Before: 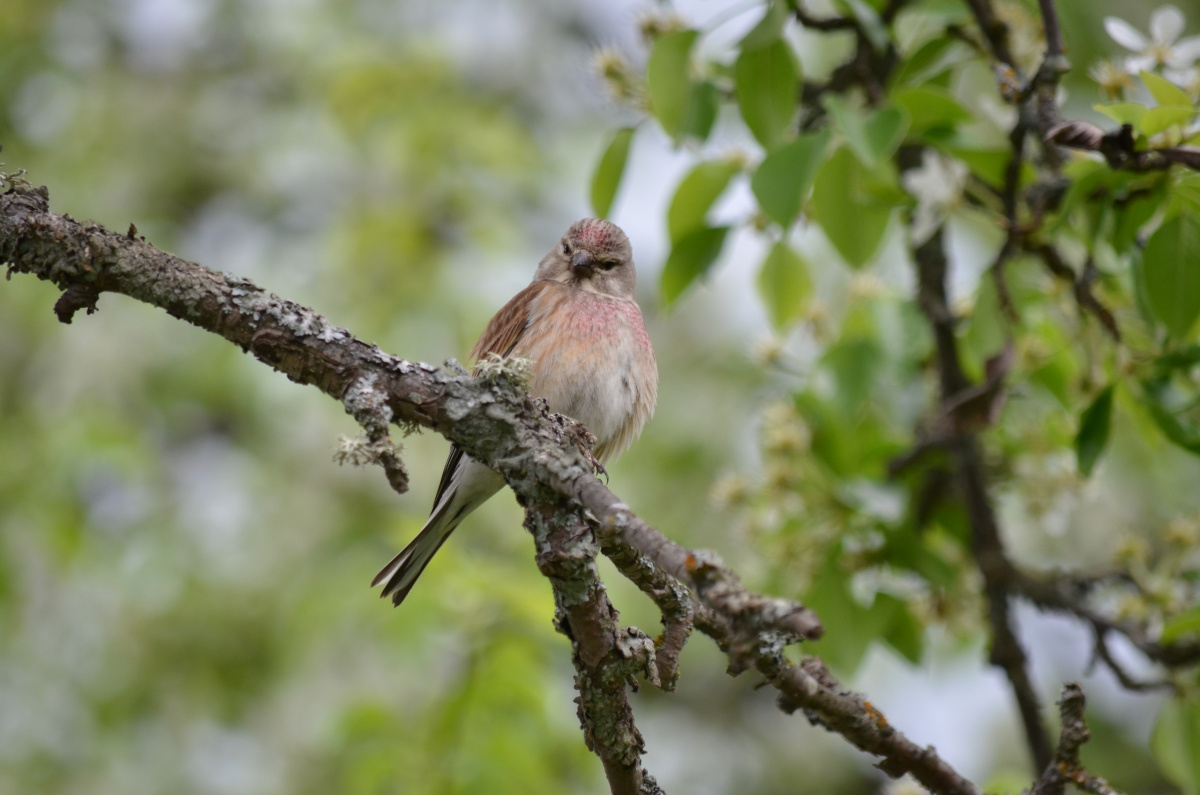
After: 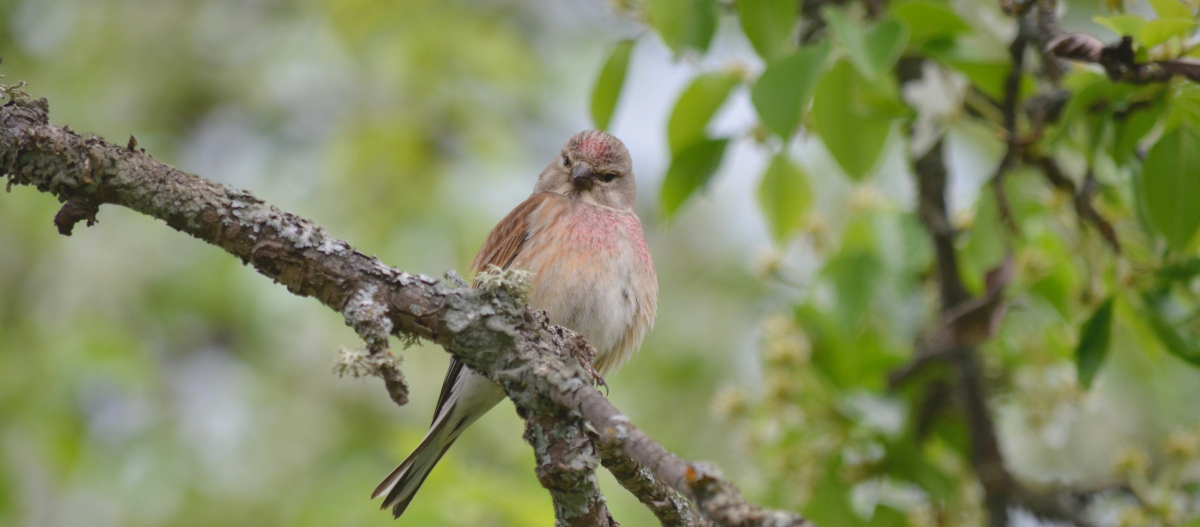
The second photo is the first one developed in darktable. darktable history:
crop: top 11.166%, bottom 22.482%
contrast brightness saturation: contrast -0.104, brightness 0.055, saturation 0.082
